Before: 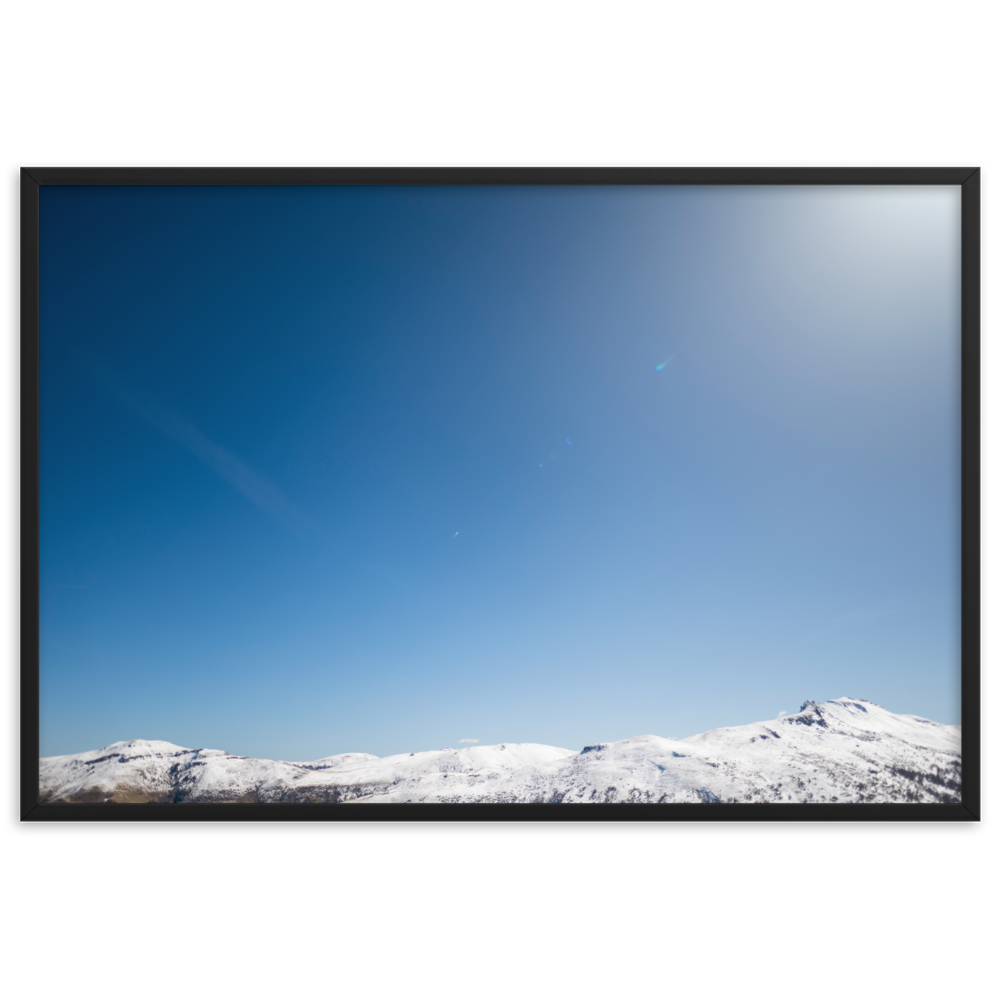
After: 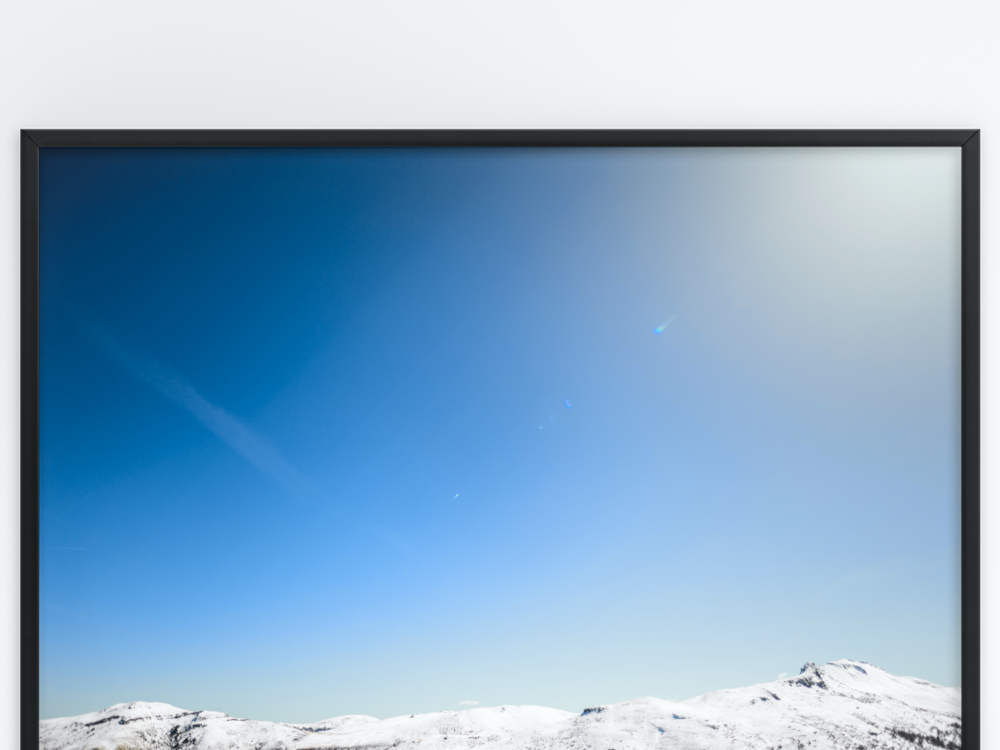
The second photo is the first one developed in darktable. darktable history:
tone curve: curves: ch0 [(0, 0) (0.11, 0.061) (0.256, 0.259) (0.398, 0.494) (0.498, 0.611) (0.65, 0.757) (0.835, 0.883) (1, 0.961)]; ch1 [(0, 0) (0.346, 0.307) (0.408, 0.369) (0.453, 0.457) (0.482, 0.479) (0.502, 0.498) (0.521, 0.51) (0.553, 0.554) (0.618, 0.65) (0.693, 0.727) (1, 1)]; ch2 [(0, 0) (0.366, 0.337) (0.434, 0.46) (0.485, 0.494) (0.5, 0.494) (0.511, 0.508) (0.537, 0.55) (0.579, 0.599) (0.621, 0.693) (1, 1)], color space Lab, independent channels, preserve colors none
local contrast: detail 130%
crop: top 3.857%, bottom 21.132%
grain: coarseness 0.81 ISO, strength 1.34%, mid-tones bias 0%
color zones: curves: ch1 [(0.077, 0.436) (0.25, 0.5) (0.75, 0.5)]
